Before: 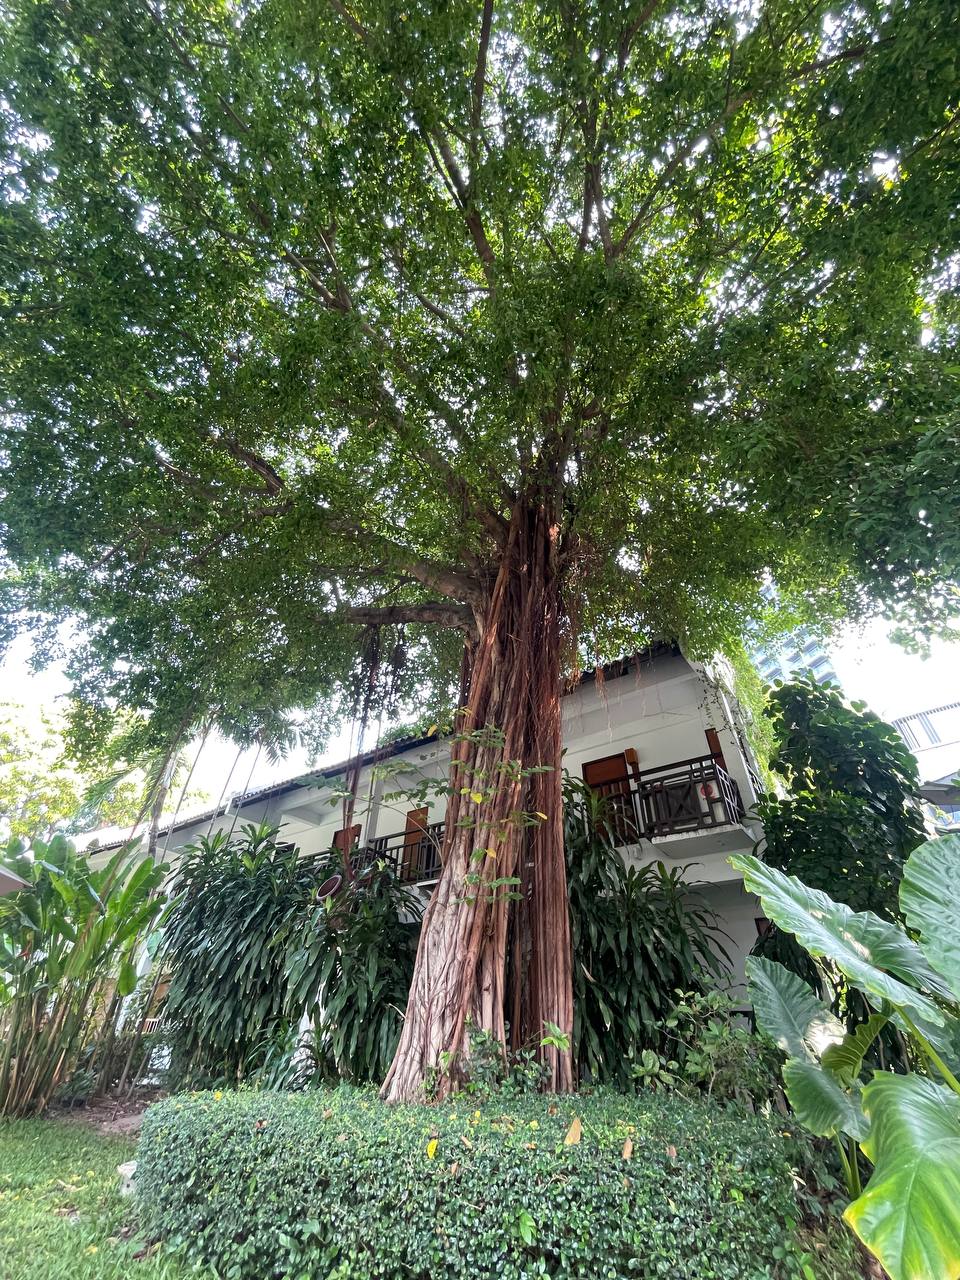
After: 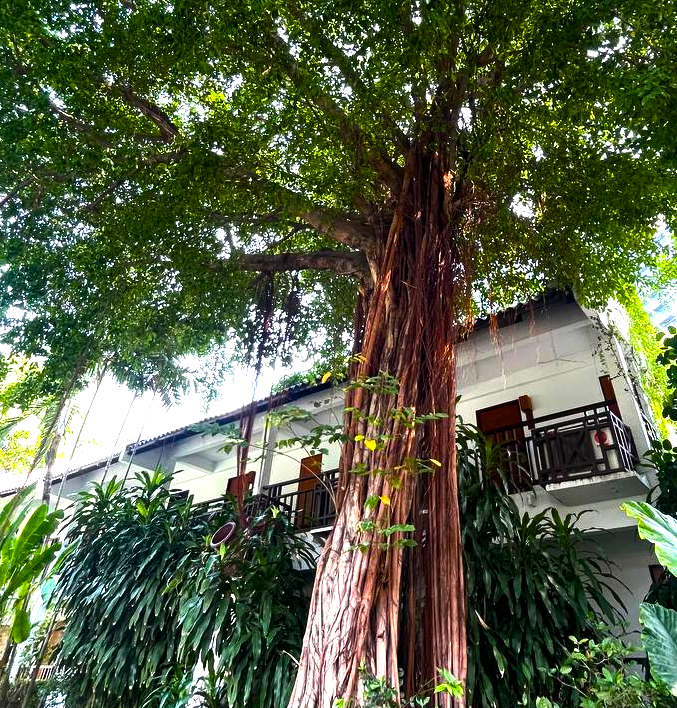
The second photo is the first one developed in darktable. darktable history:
crop: left 11.123%, top 27.61%, right 18.3%, bottom 17.034%
color balance rgb: linear chroma grading › global chroma 9%, perceptual saturation grading › global saturation 36%, perceptual saturation grading › shadows 35%, perceptual brilliance grading › global brilliance 15%, perceptual brilliance grading › shadows -35%, global vibrance 15%
tone equalizer: -8 EV -0.417 EV, -7 EV -0.389 EV, -6 EV -0.333 EV, -5 EV -0.222 EV, -3 EV 0.222 EV, -2 EV 0.333 EV, -1 EV 0.389 EV, +0 EV 0.417 EV, edges refinement/feathering 500, mask exposure compensation -1.57 EV, preserve details no
